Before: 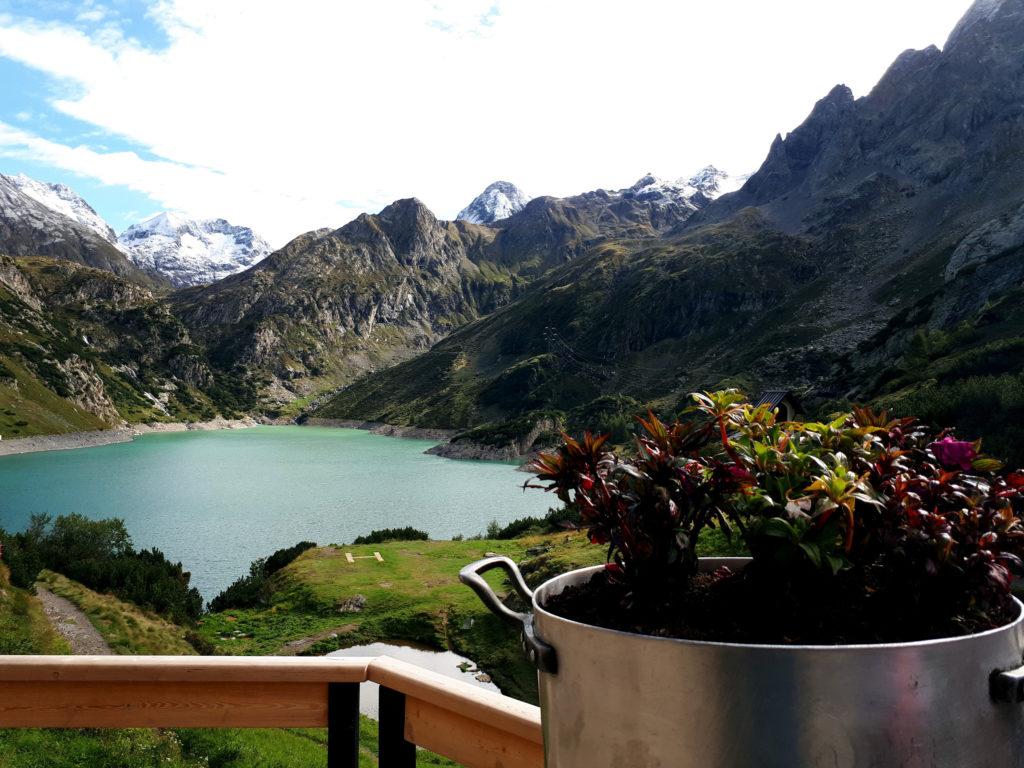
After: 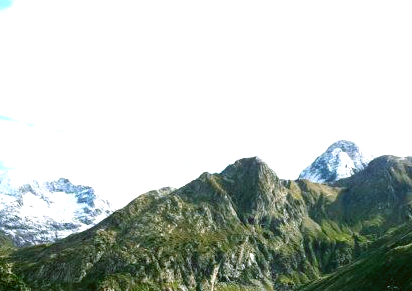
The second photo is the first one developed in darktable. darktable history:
crop: left 15.494%, top 5.437%, right 44.187%, bottom 56.607%
color balance rgb: power › chroma 2.164%, power › hue 167.81°, perceptual saturation grading › global saturation 19.891%, global vibrance 19.728%
color correction: highlights a* -0.342, highlights b* 0.151, shadows a* 5.08, shadows b* 20.33
exposure: black level correction 0, exposure 0.499 EV, compensate exposure bias true, compensate highlight preservation false
